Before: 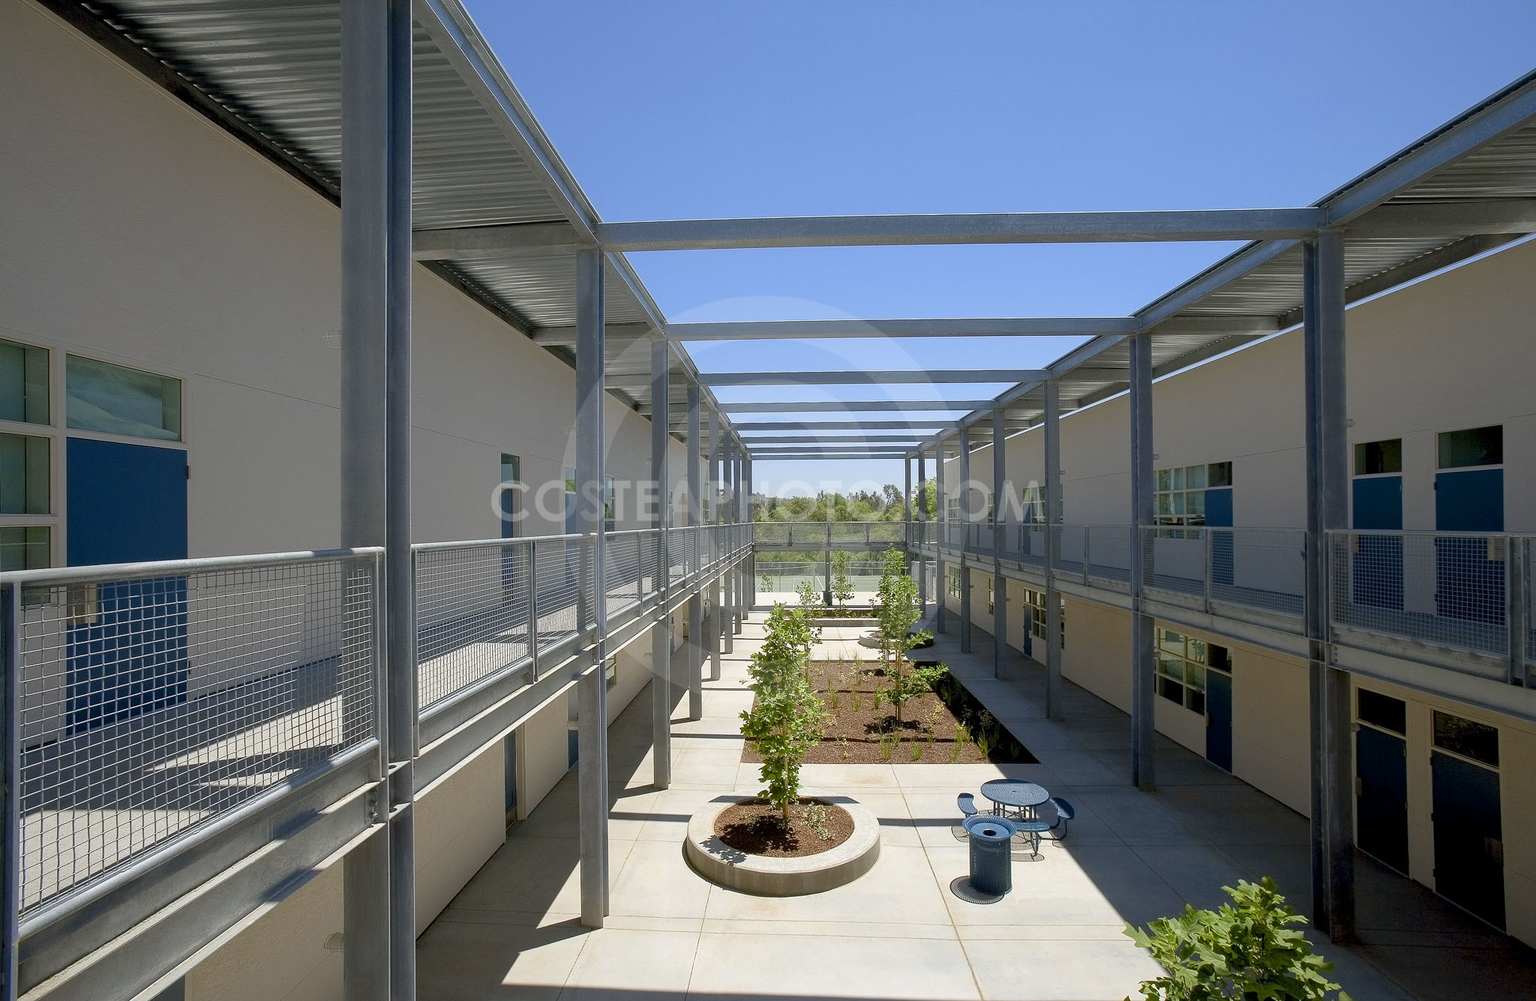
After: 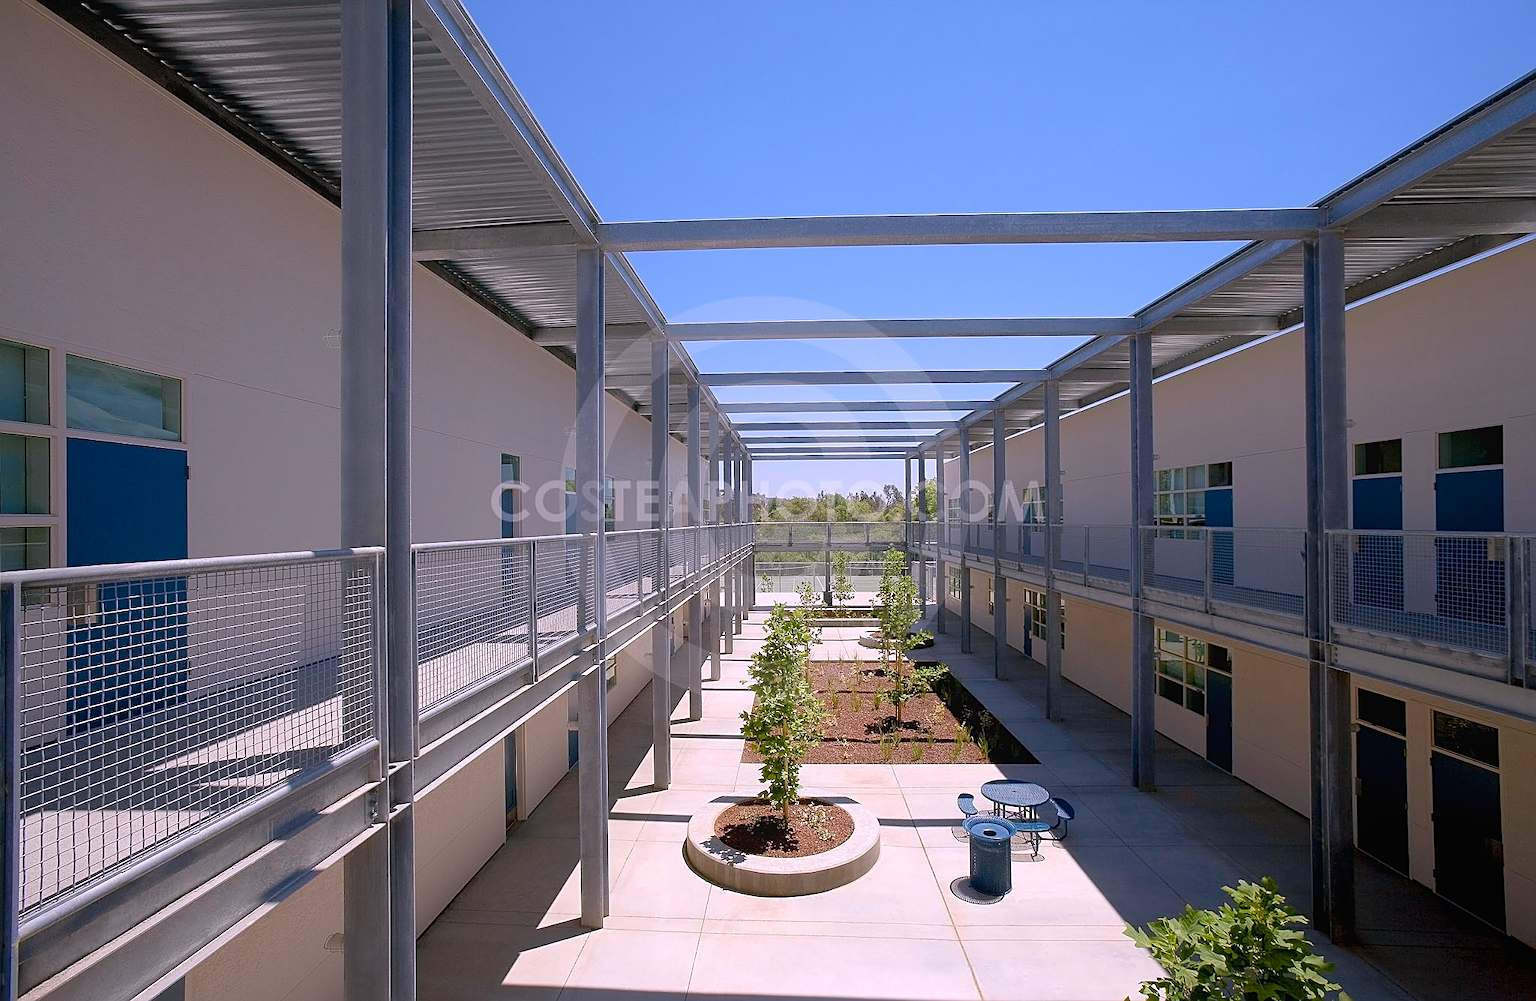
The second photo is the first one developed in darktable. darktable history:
white balance: red 1.066, blue 1.119
contrast equalizer: octaves 7, y [[0.6 ×6], [0.55 ×6], [0 ×6], [0 ×6], [0 ×6]], mix -0.2
sharpen: on, module defaults
